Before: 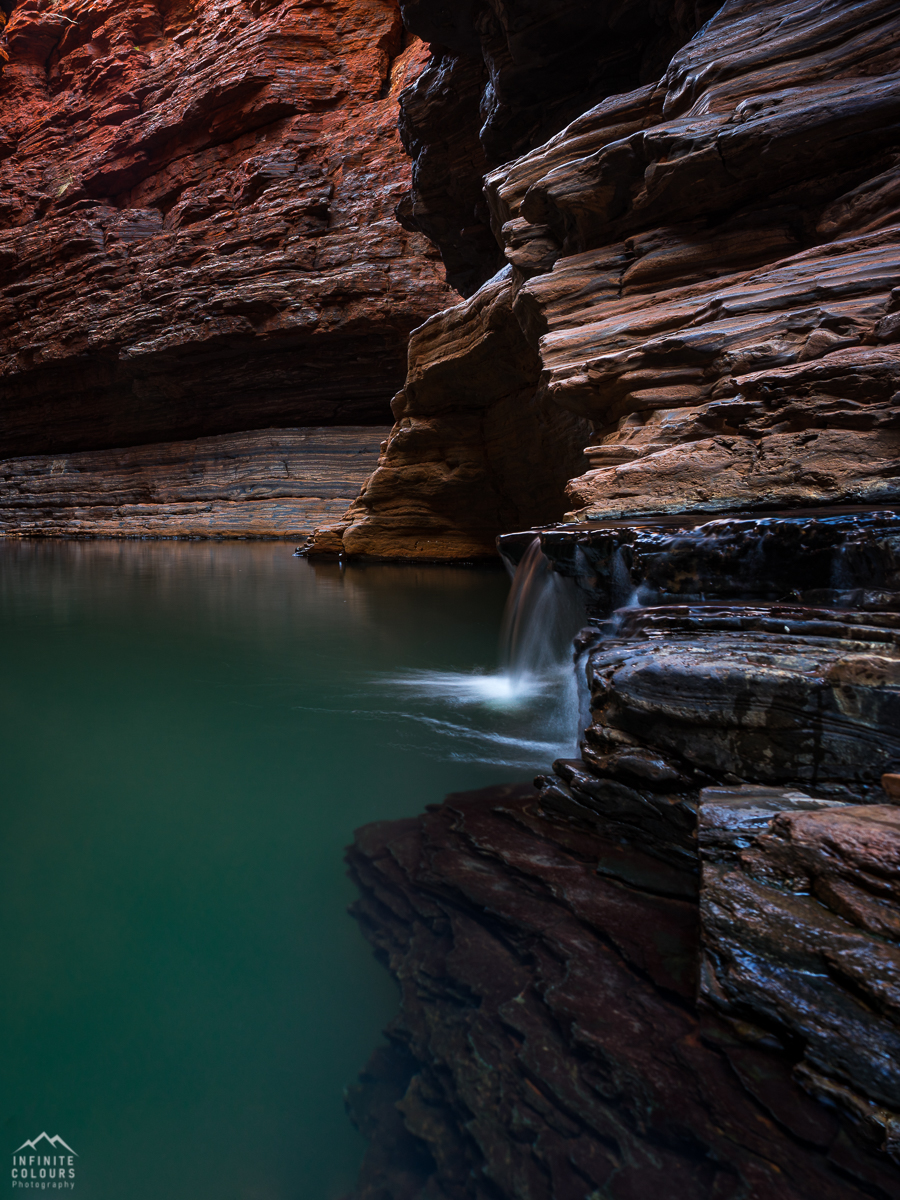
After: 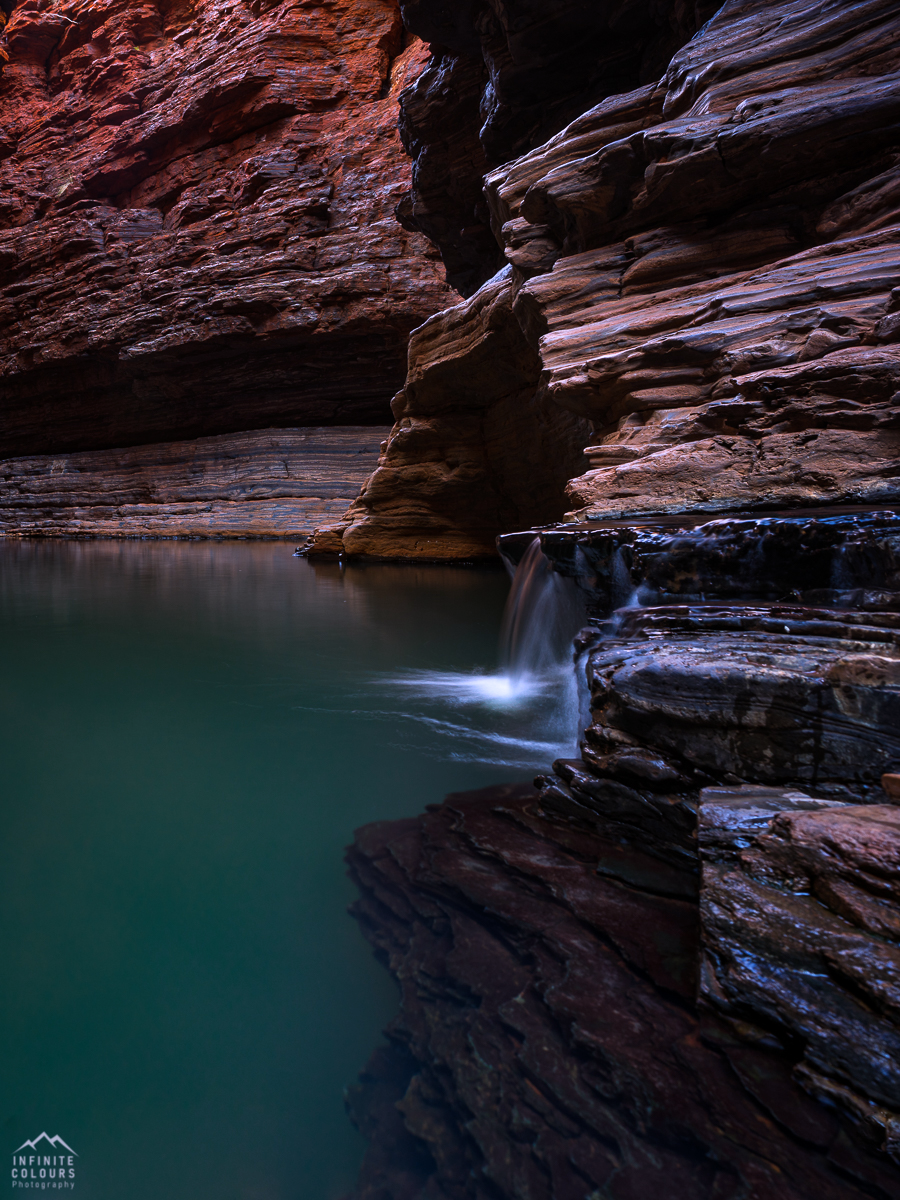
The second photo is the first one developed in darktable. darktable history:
base curve: curves: ch0 [(0, 0) (0.303, 0.277) (1, 1)]
white balance: red 1.042, blue 1.17
